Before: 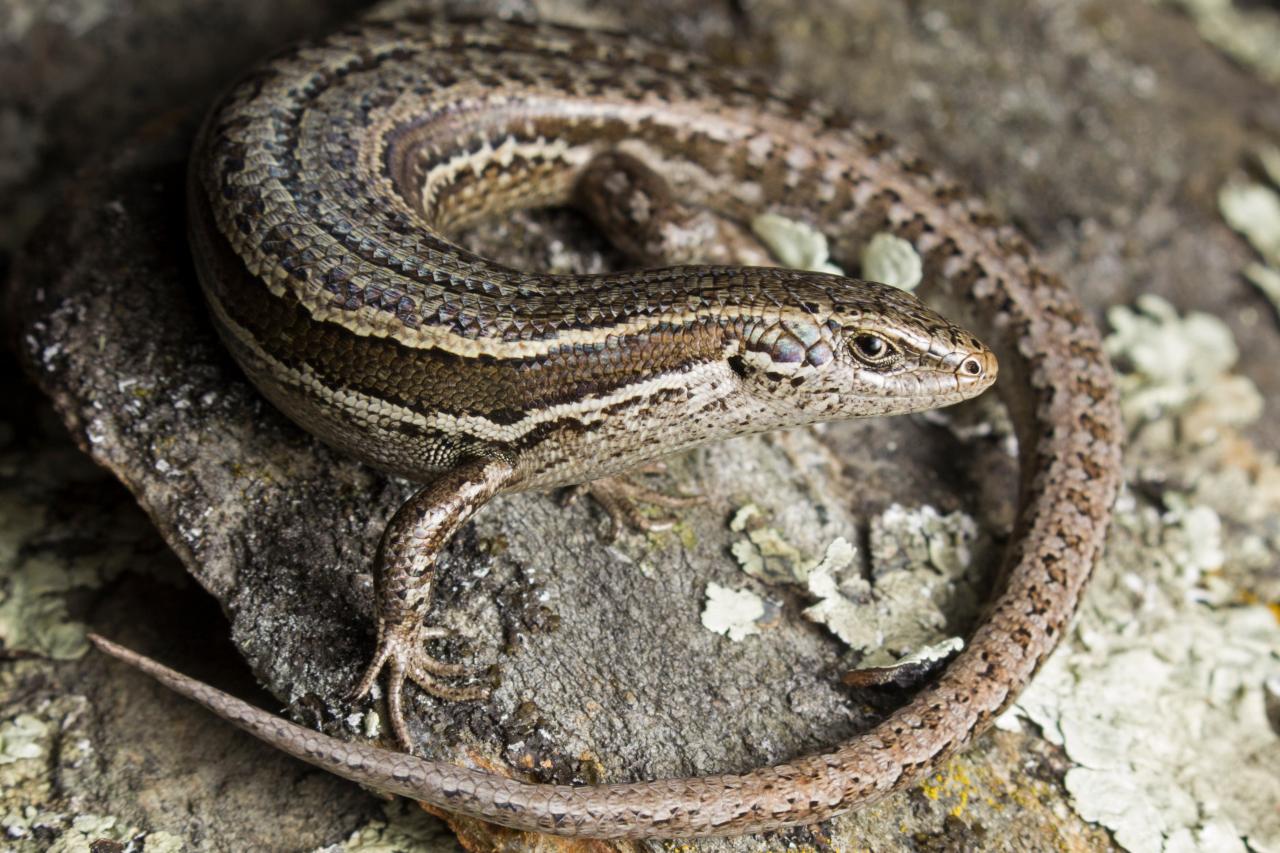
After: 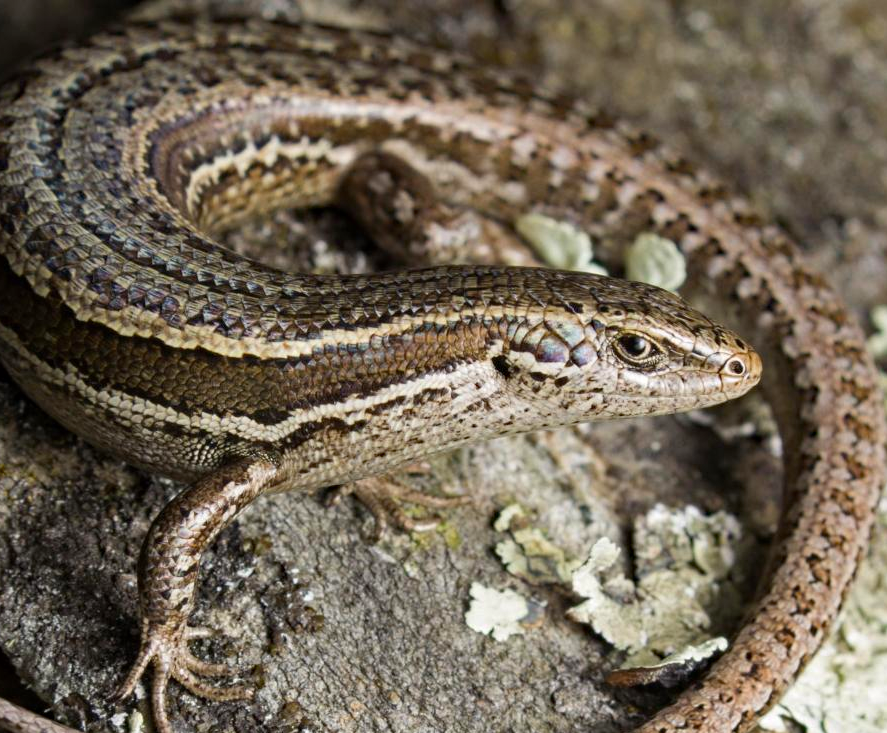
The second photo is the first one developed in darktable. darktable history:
contrast brightness saturation: saturation 0.13
haze removal: compatibility mode true, adaptive false
crop: left 18.479%, right 12.2%, bottom 13.971%
